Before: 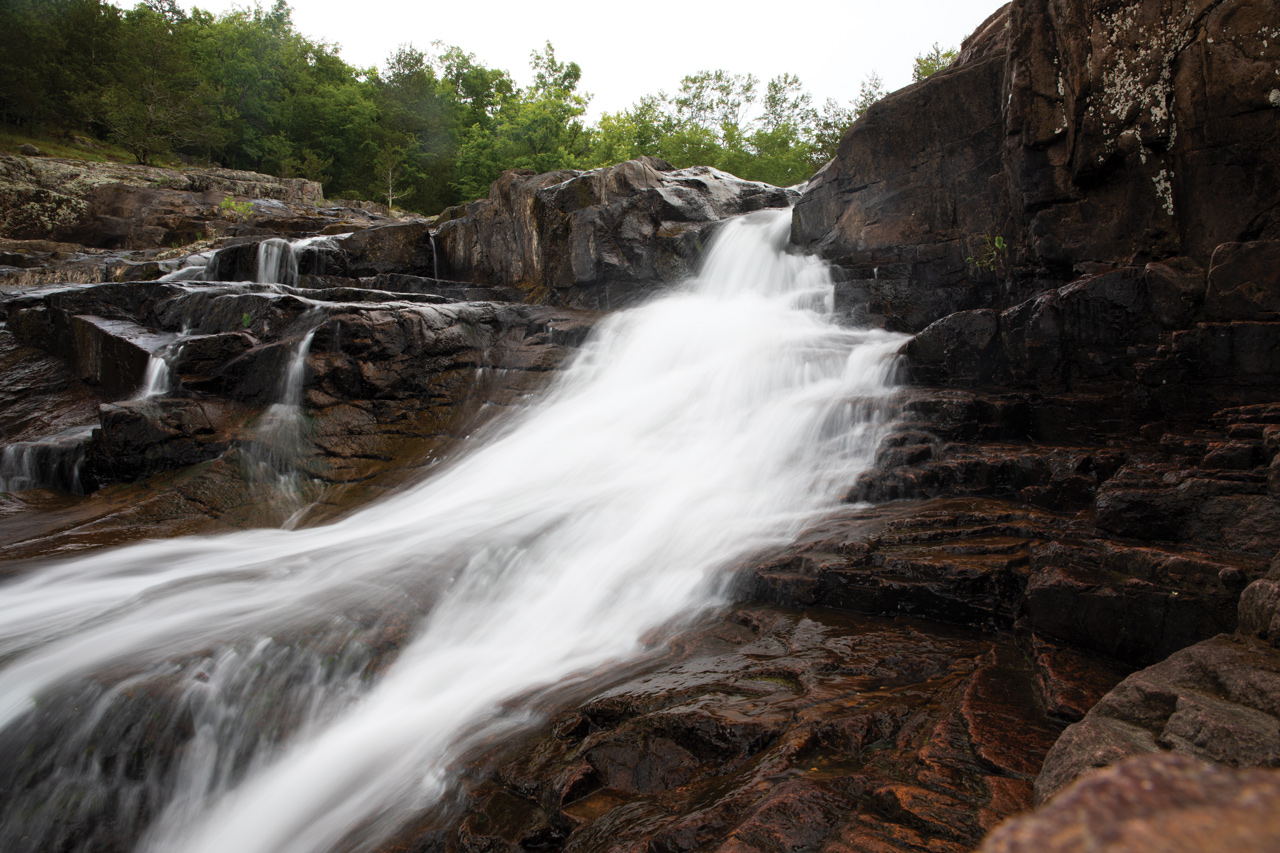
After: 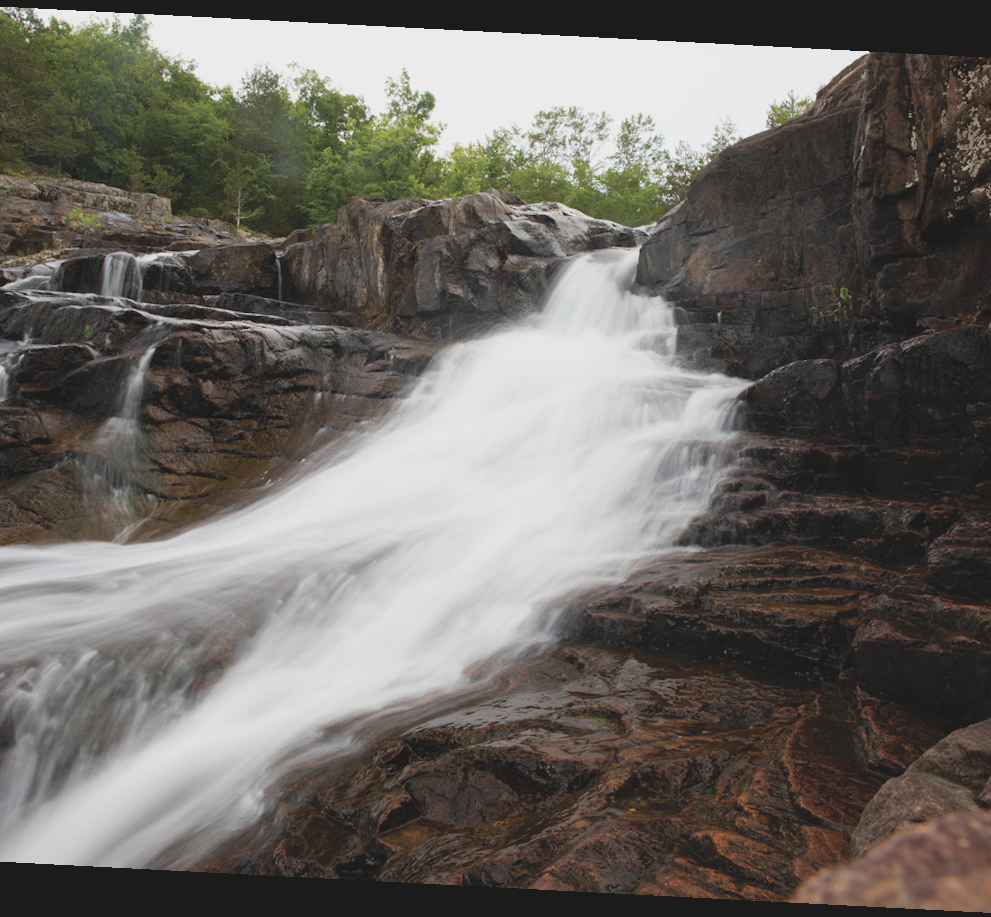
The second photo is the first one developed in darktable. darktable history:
contrast brightness saturation: contrast -0.152, brightness 0.05, saturation -0.132
crop and rotate: angle -2.96°, left 14.006%, top 0.026%, right 11.019%, bottom 0.024%
